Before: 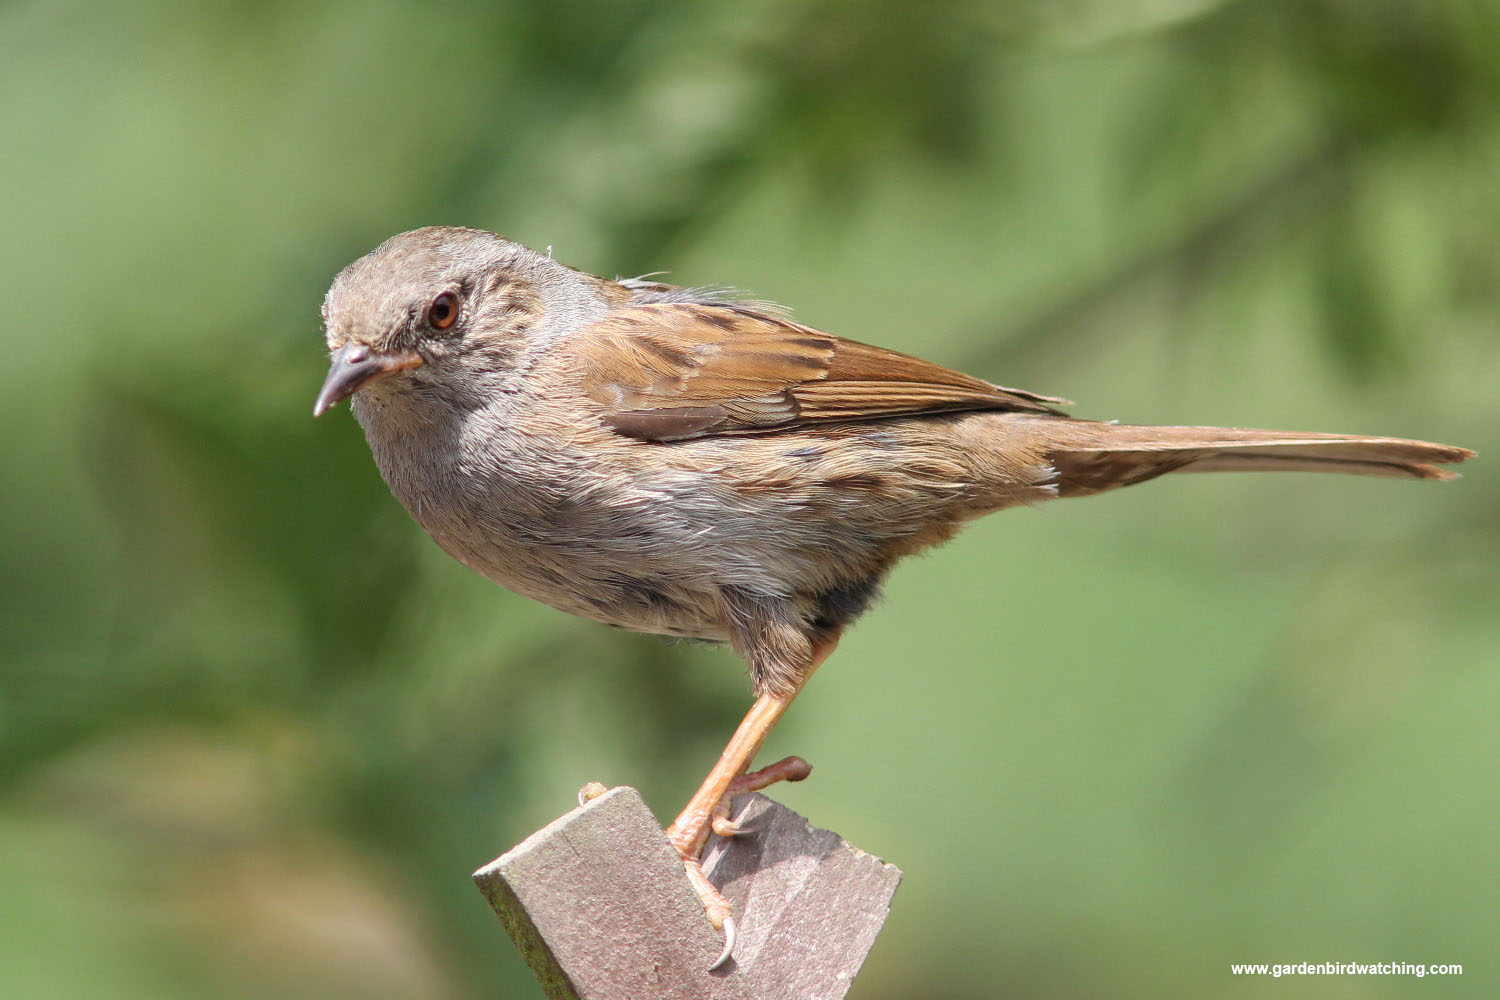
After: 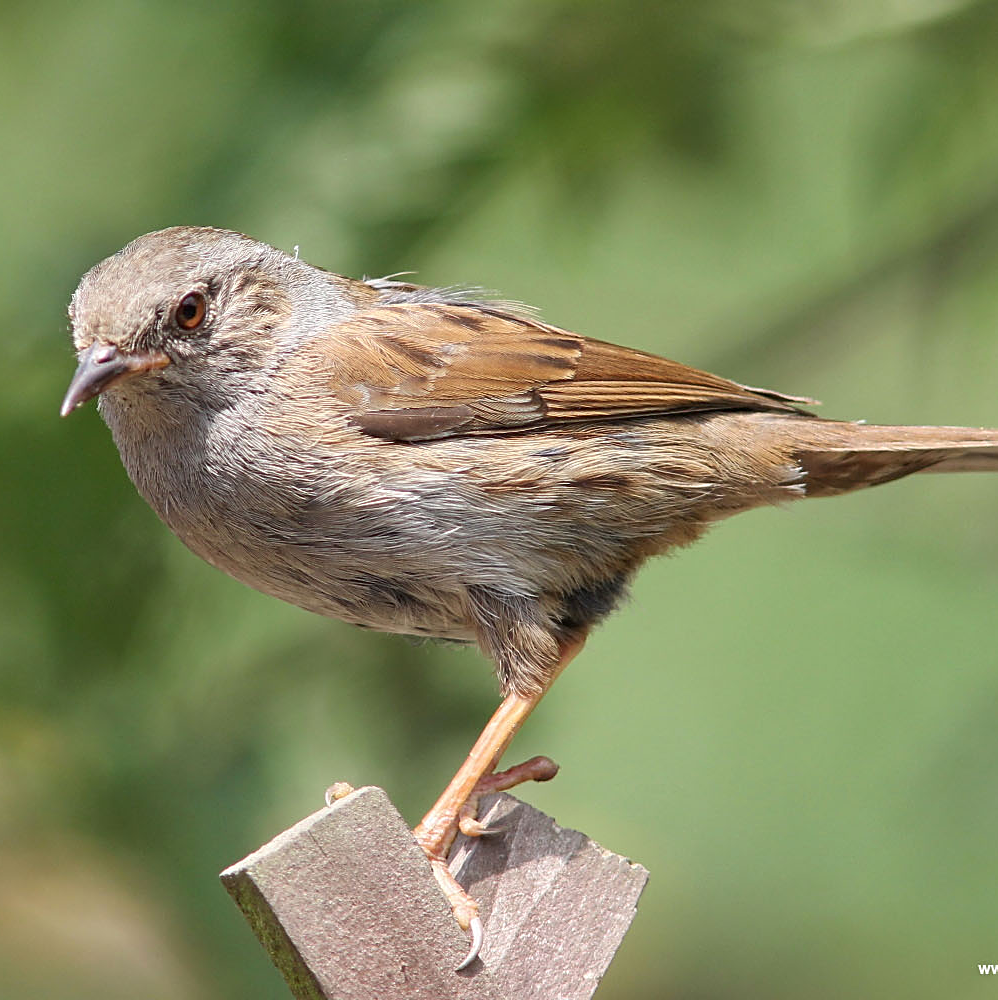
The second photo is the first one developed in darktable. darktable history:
crop: left 16.899%, right 16.556%
sharpen: on, module defaults
